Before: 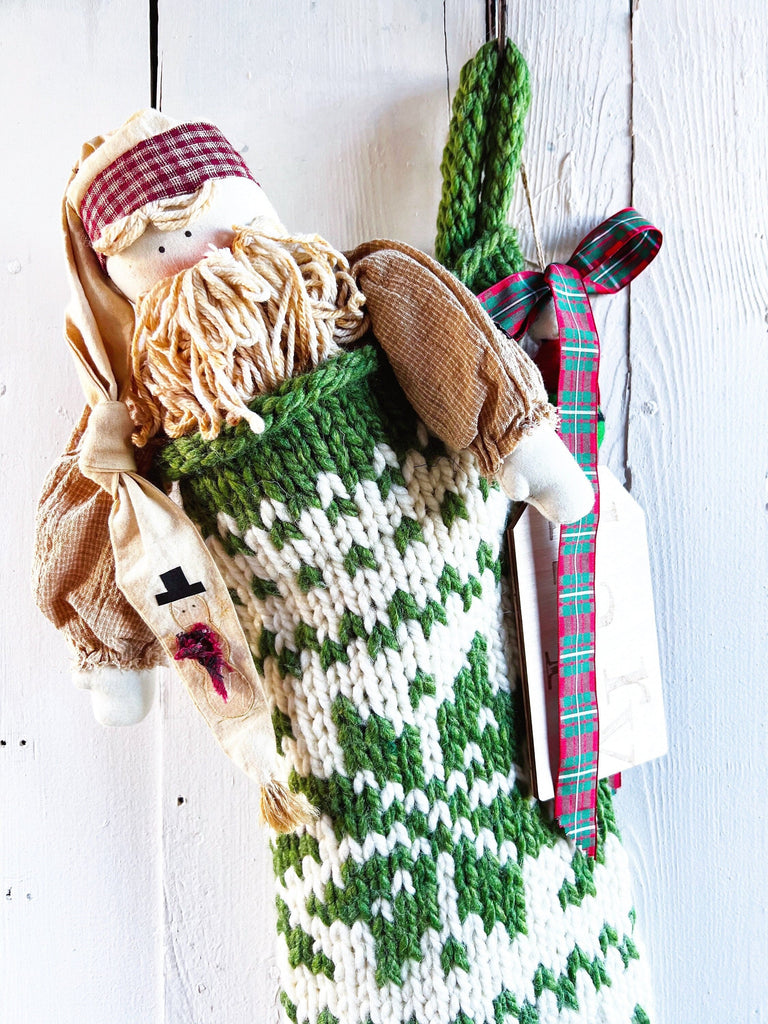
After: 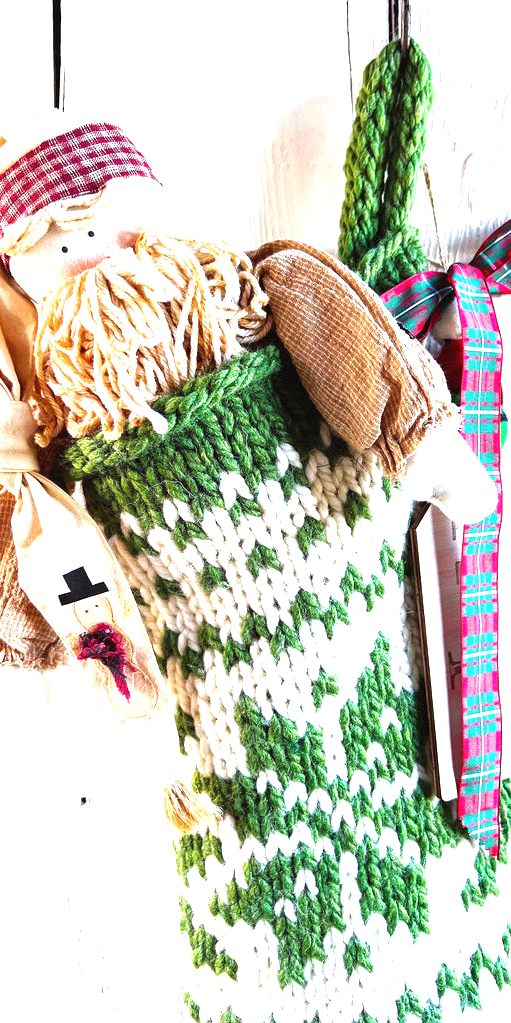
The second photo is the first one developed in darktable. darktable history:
crop and rotate: left 12.673%, right 20.66%
exposure: exposure 1 EV, compensate highlight preservation false
